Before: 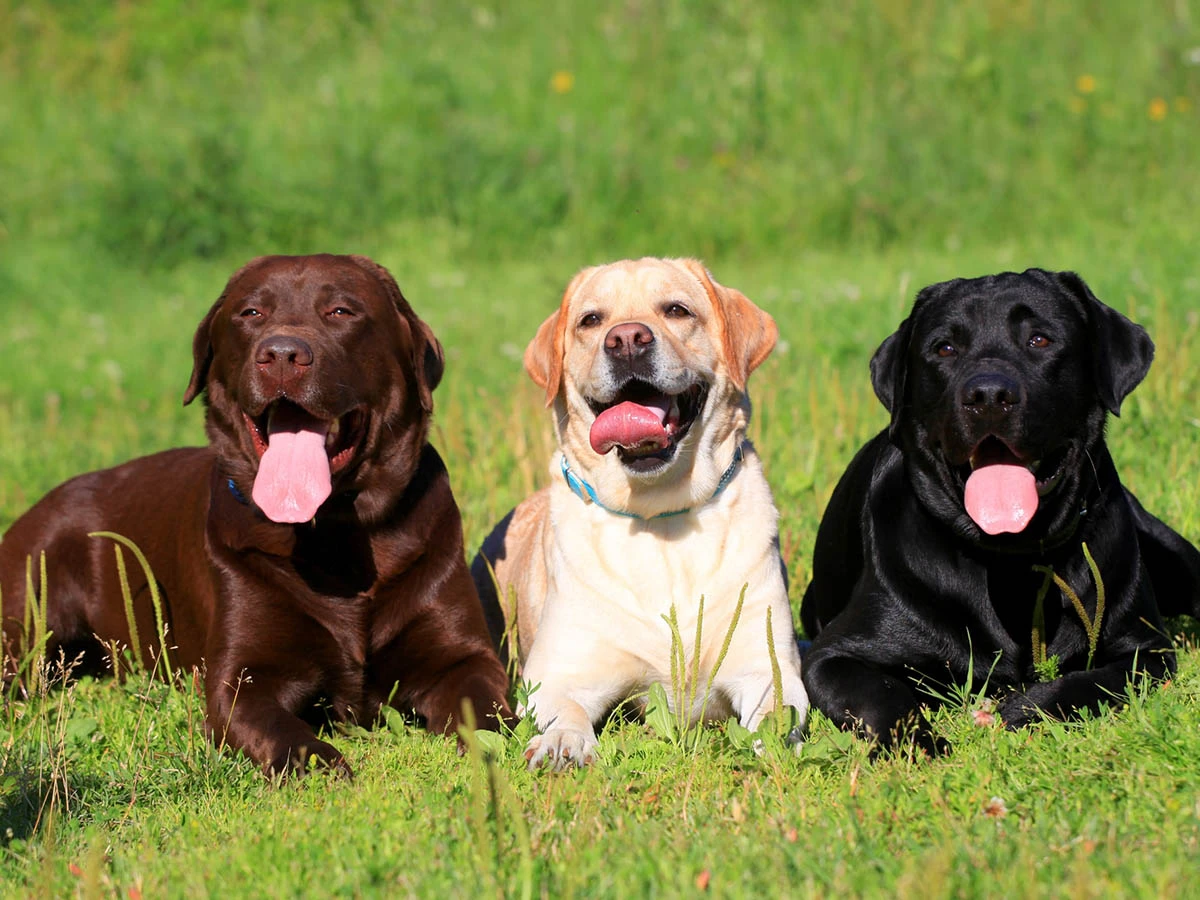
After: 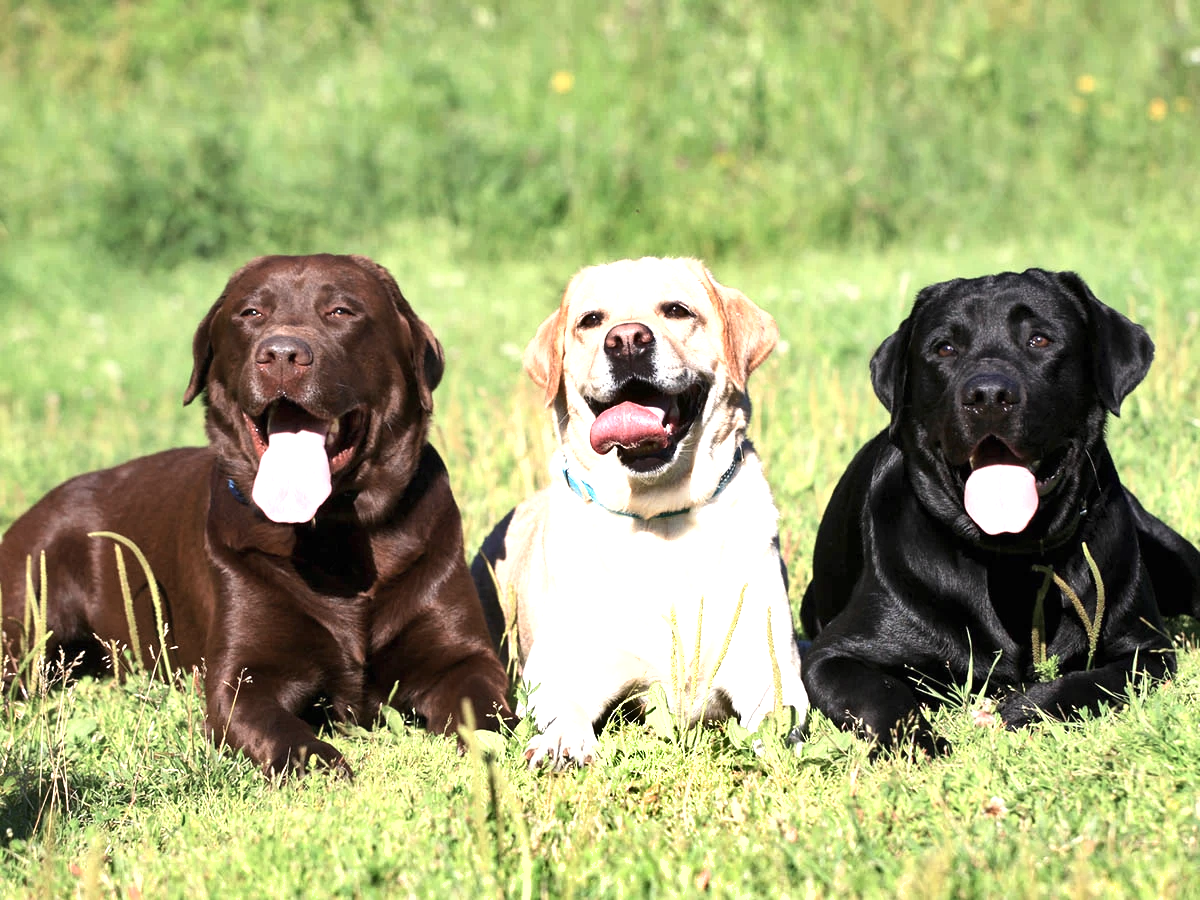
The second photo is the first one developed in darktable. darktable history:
shadows and highlights: shadows 22.75, highlights -48.62, soften with gaussian
exposure: black level correction 0, exposure 1.103 EV, compensate highlight preservation false
contrast brightness saturation: contrast 0.104, saturation -0.364
